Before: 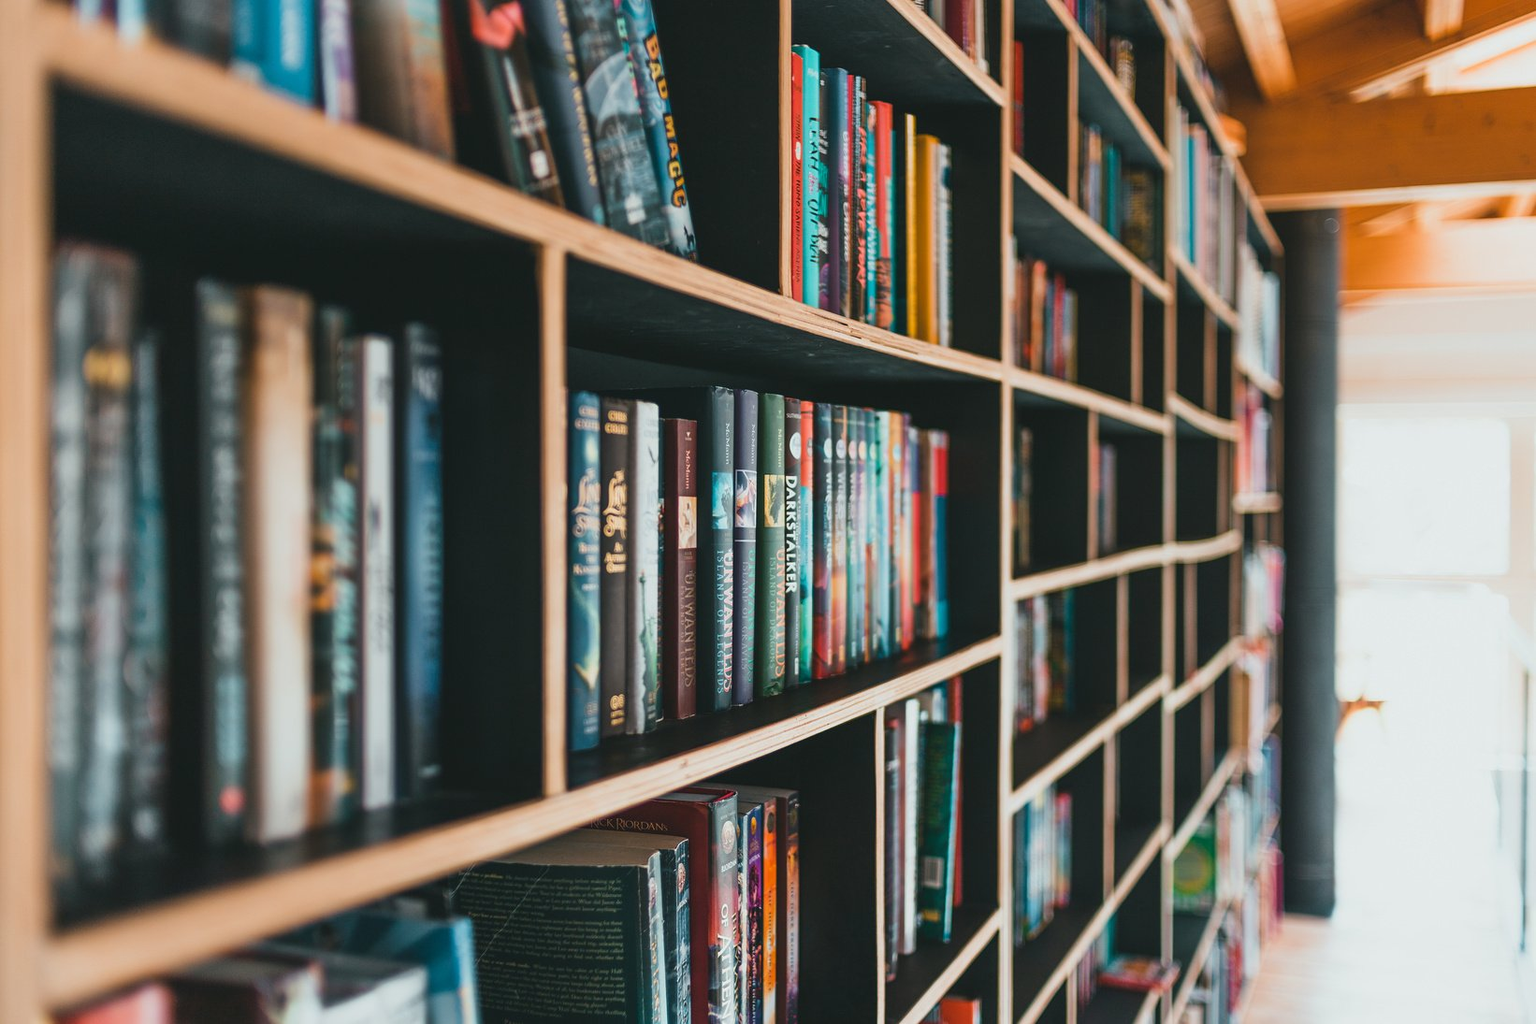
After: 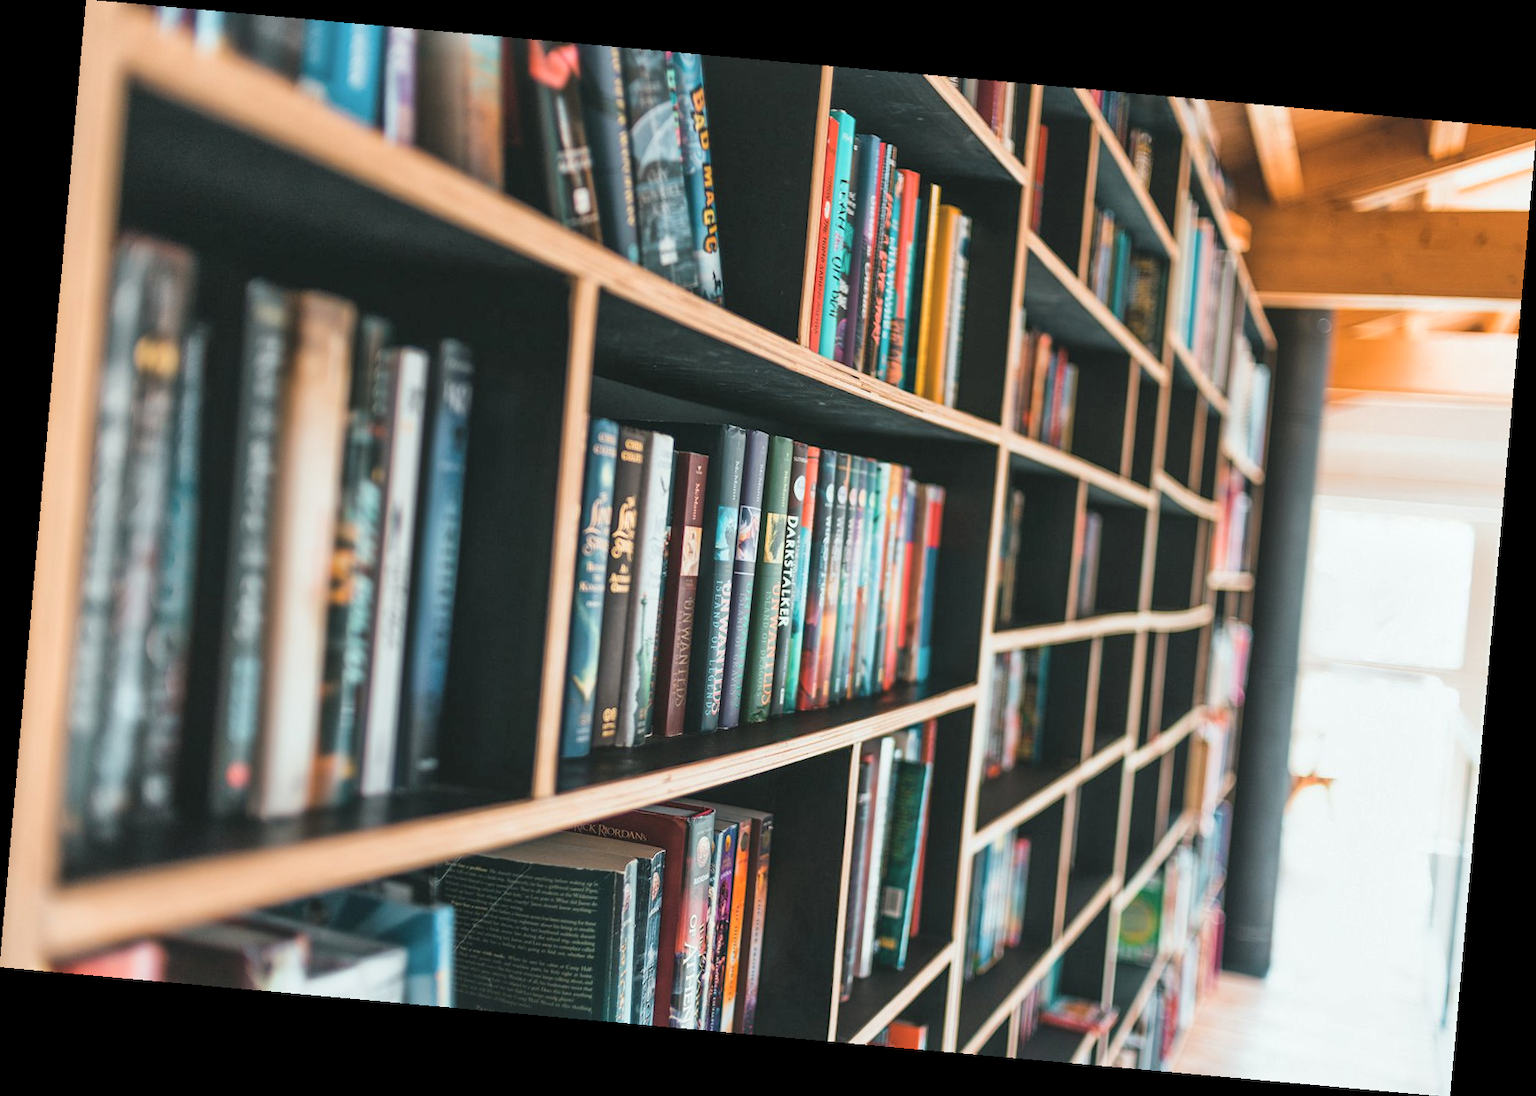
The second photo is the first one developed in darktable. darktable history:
global tonemap: drago (1, 100), detail 1
rotate and perspective: rotation 5.12°, automatic cropping off
